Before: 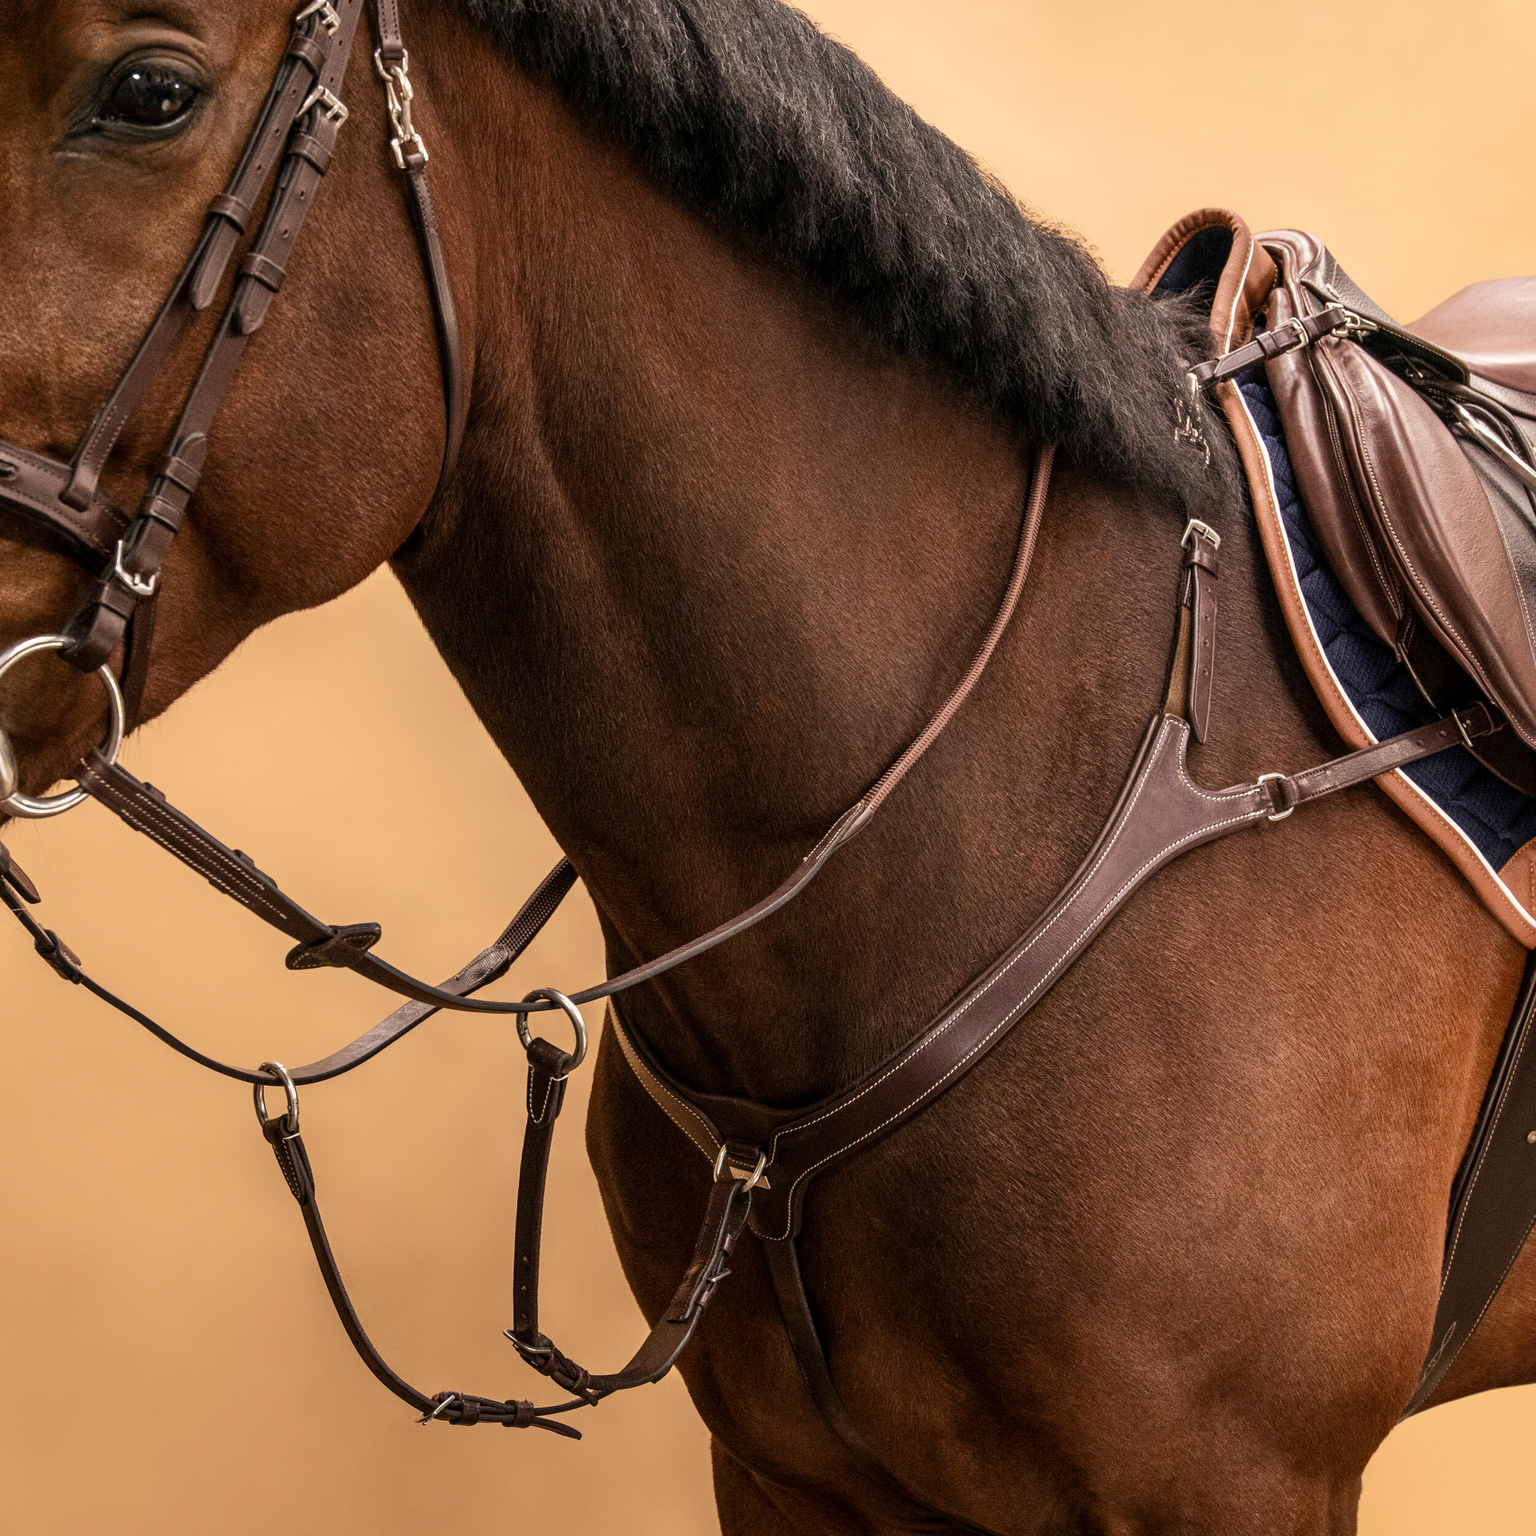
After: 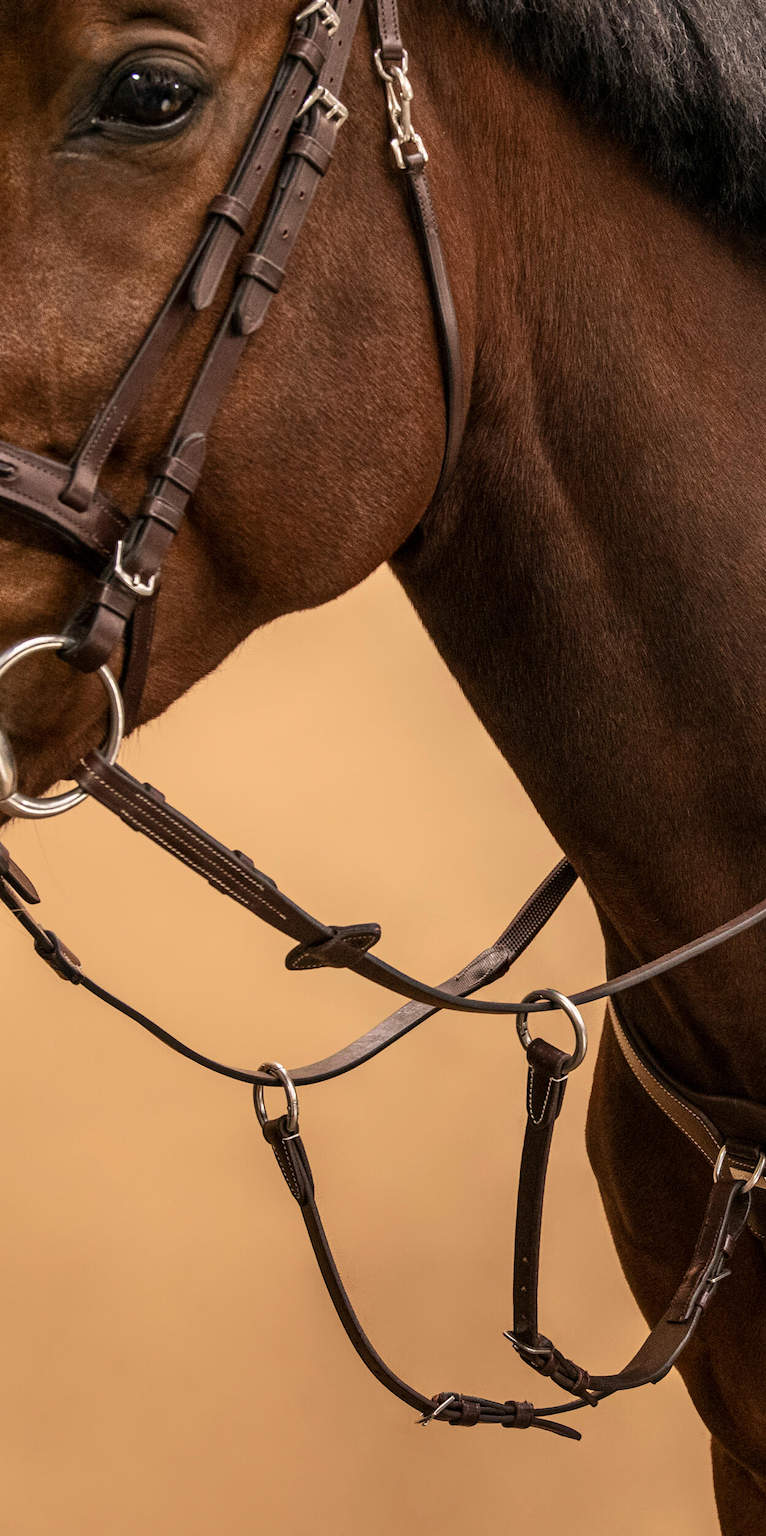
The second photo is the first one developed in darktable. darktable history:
crop and rotate: left 0.059%, top 0%, right 50.047%
